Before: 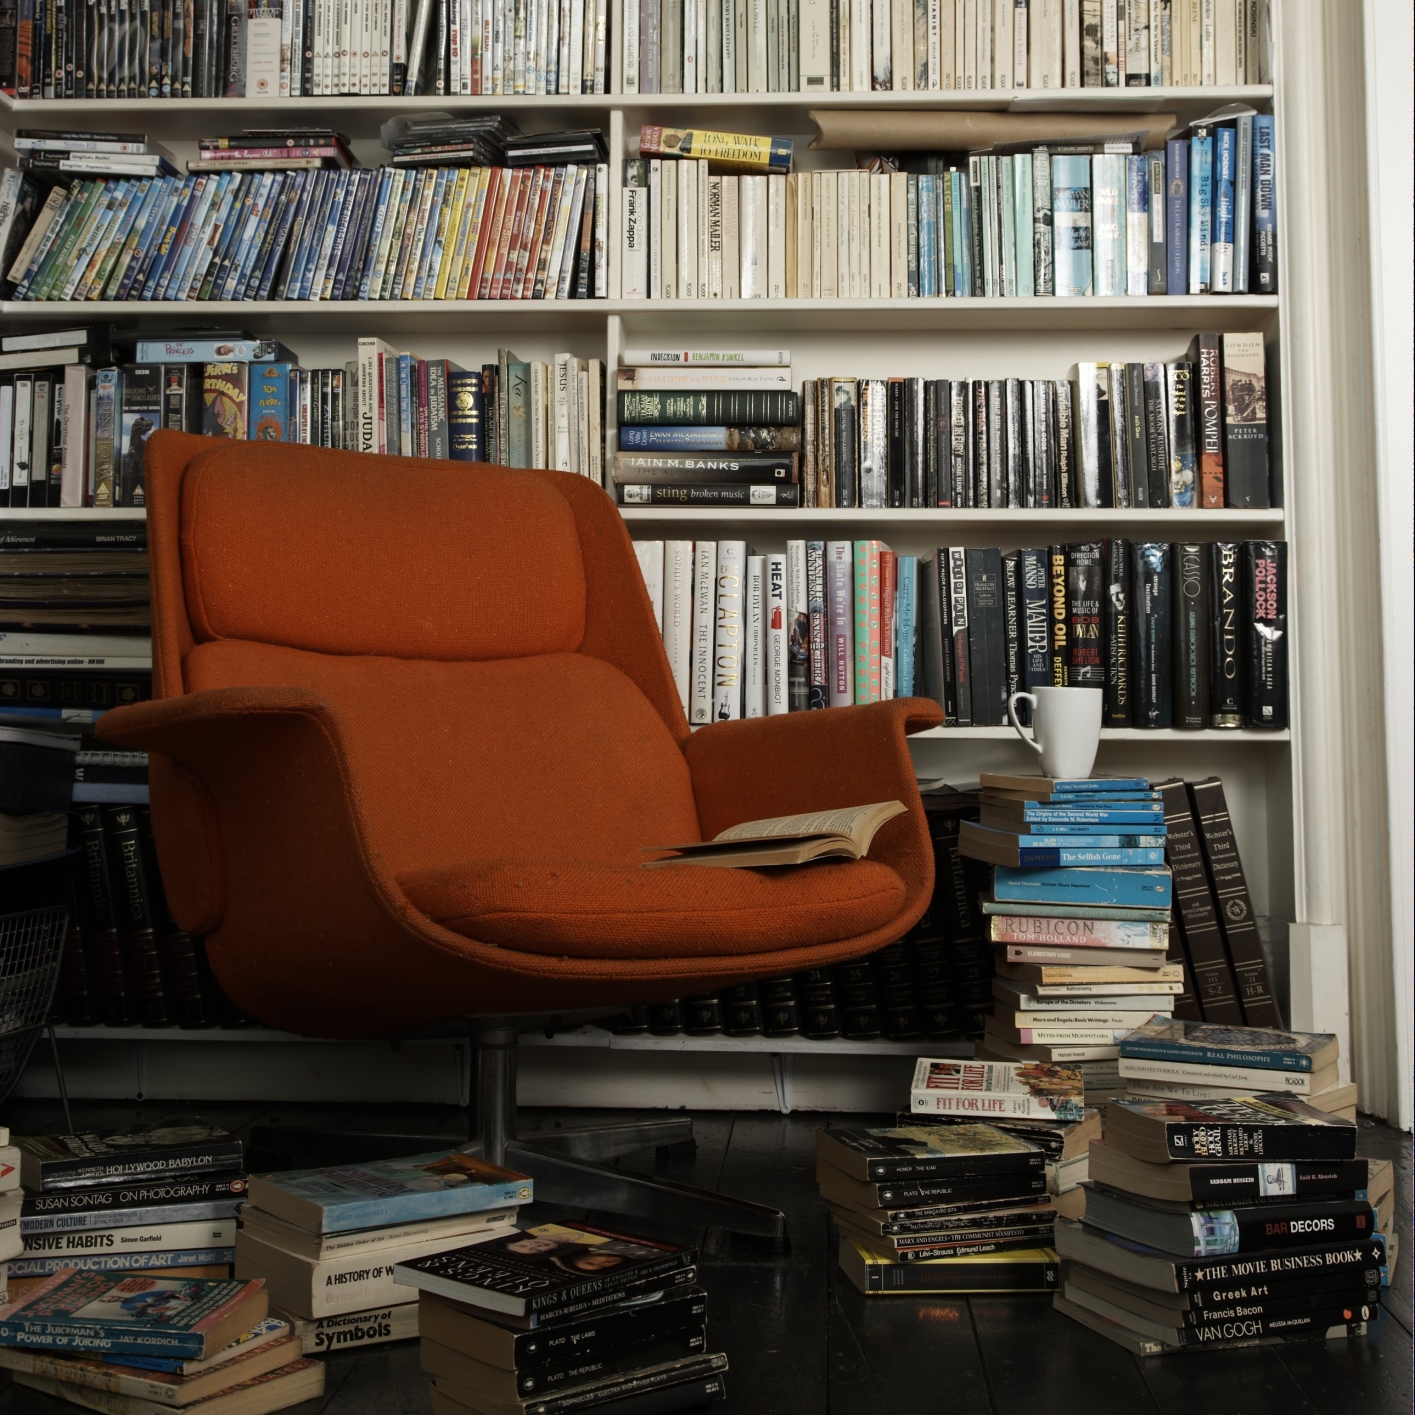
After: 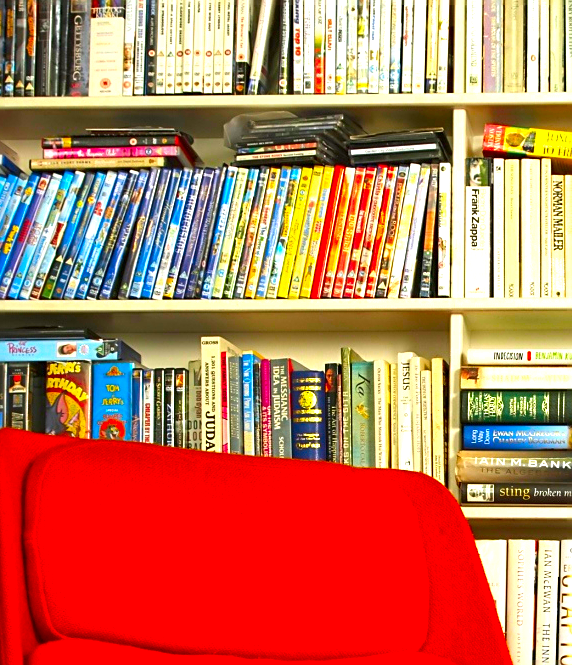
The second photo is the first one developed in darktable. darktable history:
color correction: highlights b* -0.053, saturation 2.95
crop and rotate: left 11.145%, top 0.092%, right 48.372%, bottom 52.896%
sharpen: on, module defaults
exposure: black level correction 0, exposure 1.2 EV, compensate highlight preservation false
